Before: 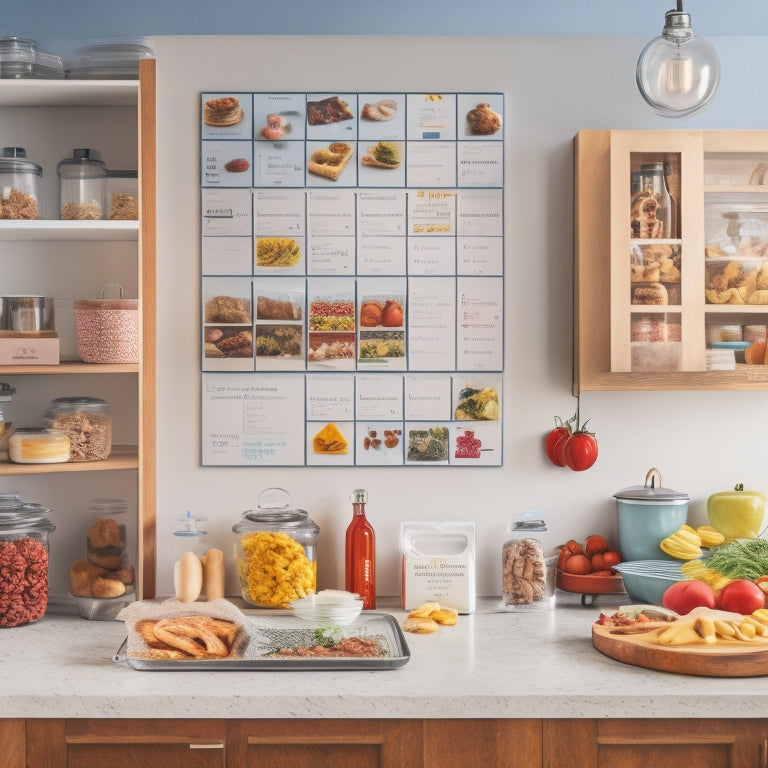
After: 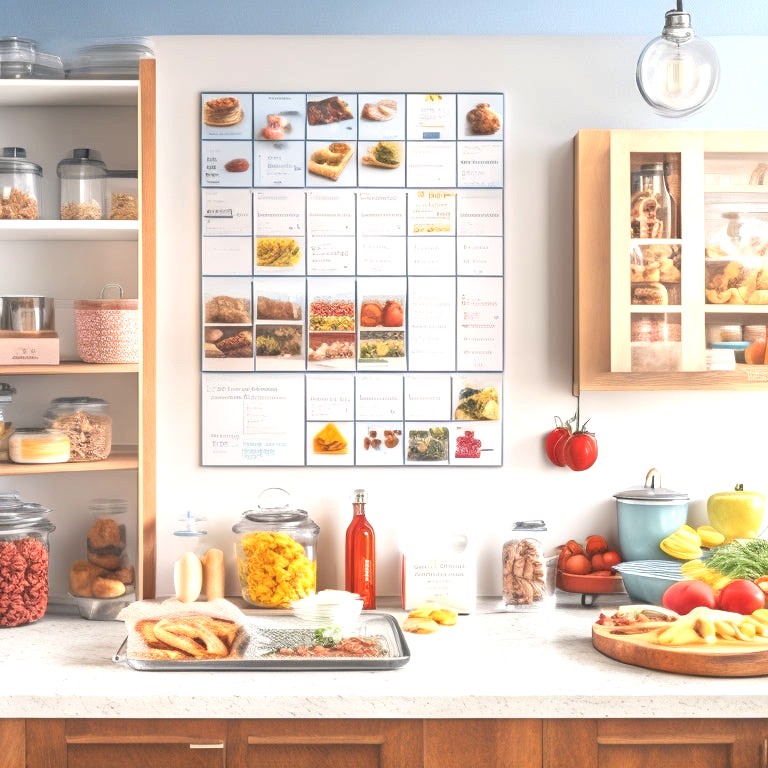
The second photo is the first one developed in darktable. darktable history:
exposure: exposure 0.816 EV, compensate highlight preservation false
